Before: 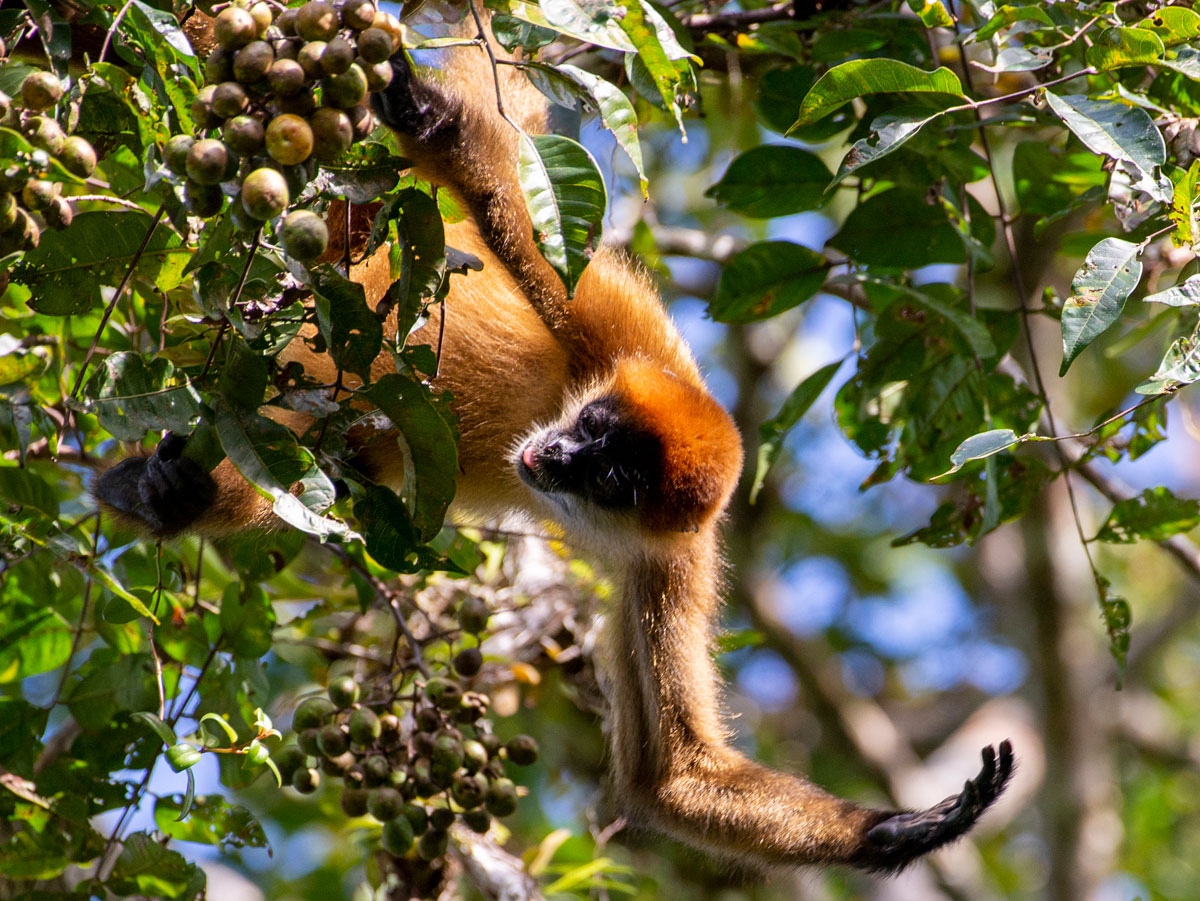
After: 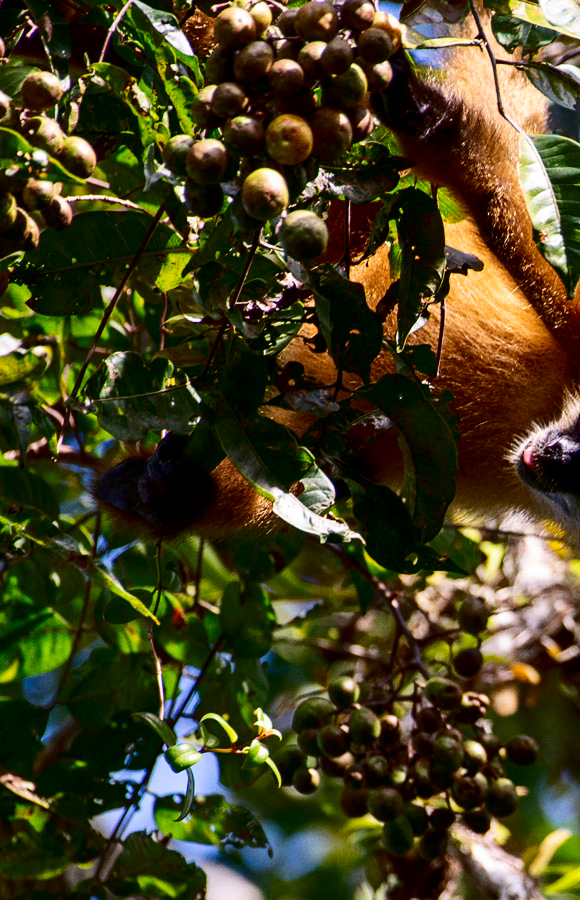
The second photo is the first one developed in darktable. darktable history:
contrast brightness saturation: contrast 0.237, brightness -0.233, saturation 0.136
crop and rotate: left 0.06%, top 0%, right 51.571%
